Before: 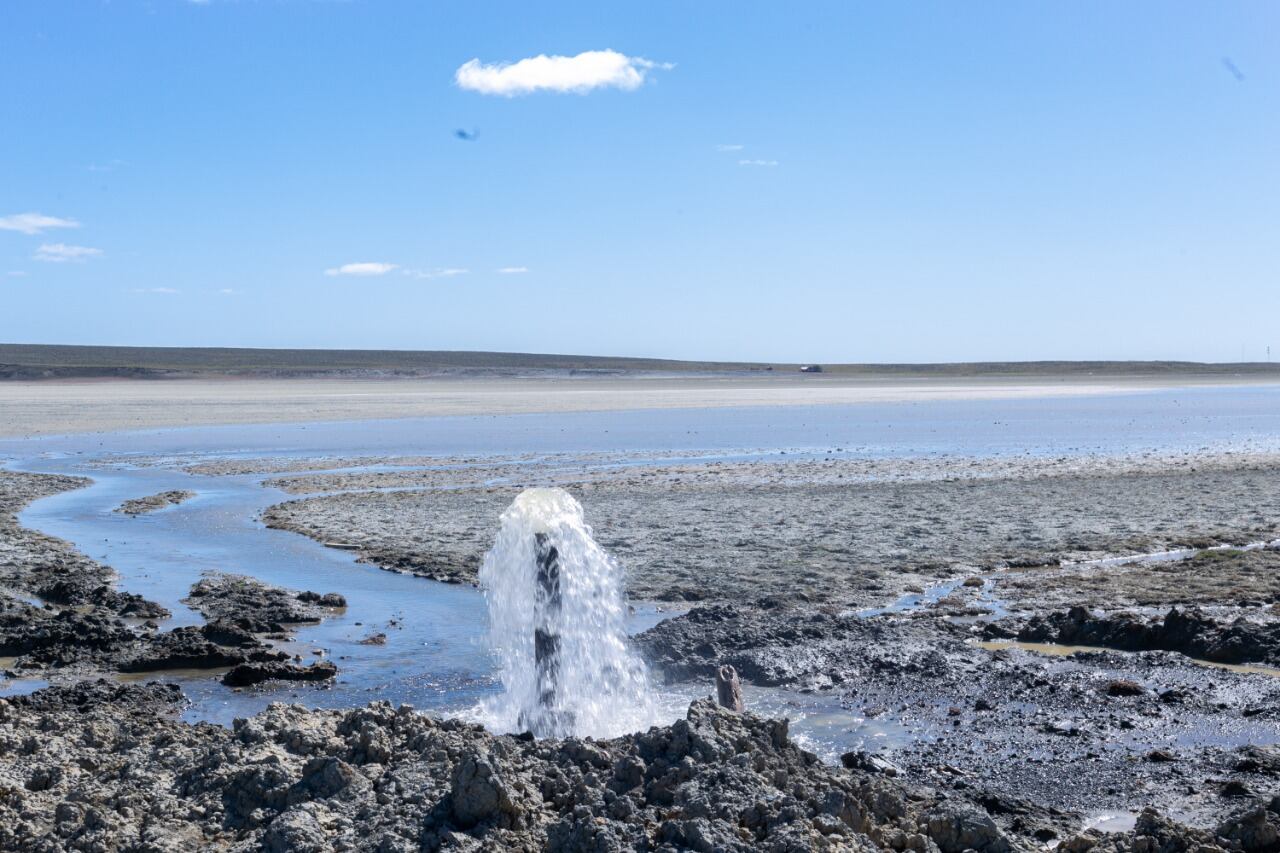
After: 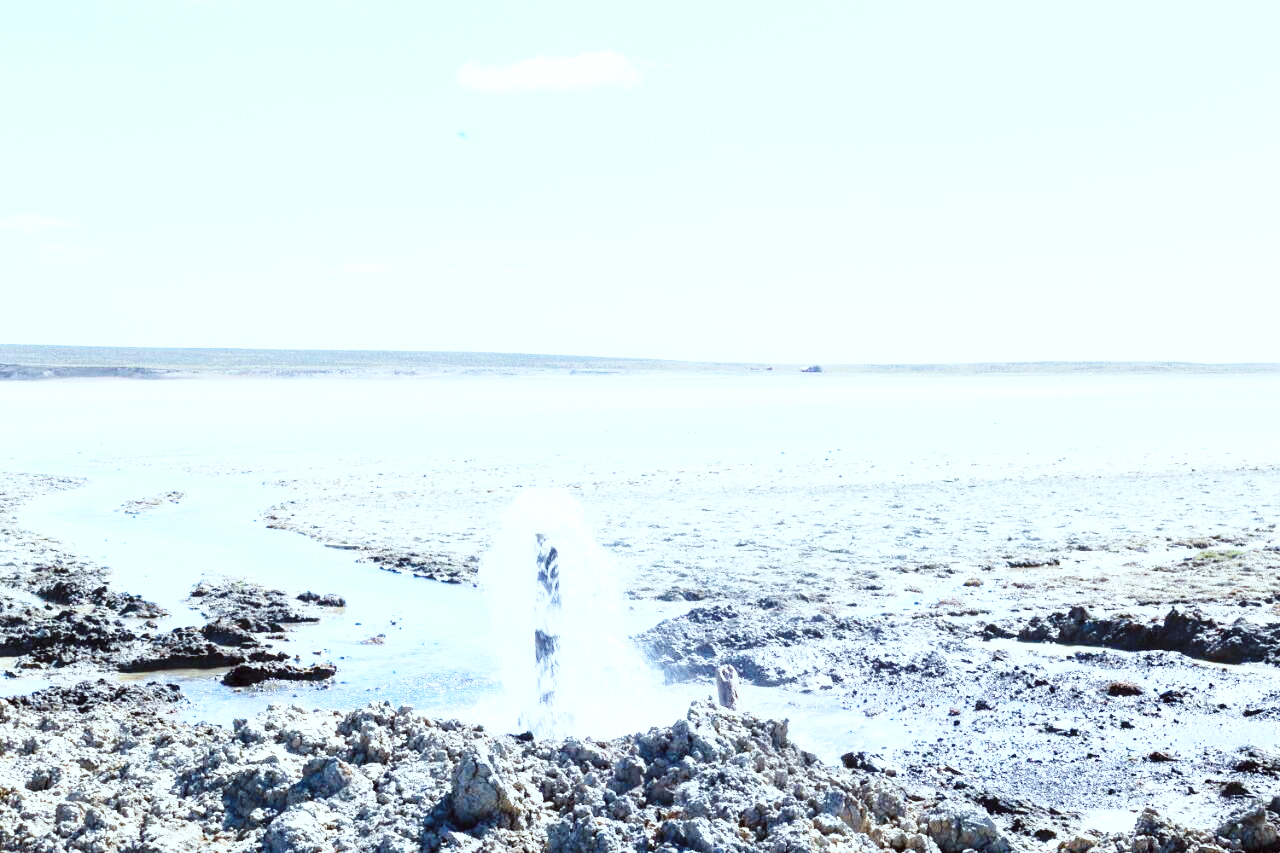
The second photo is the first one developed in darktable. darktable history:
exposure: black level correction 0, exposure 1.2 EV, compensate exposure bias true, compensate highlight preservation false
base curve: curves: ch0 [(0, 0) (0.018, 0.026) (0.143, 0.37) (0.33, 0.731) (0.458, 0.853) (0.735, 0.965) (0.905, 0.986) (1, 1)], preserve colors none
color correction: highlights a* -4.88, highlights b* -3.91, shadows a* 3.96, shadows b* 4.44
